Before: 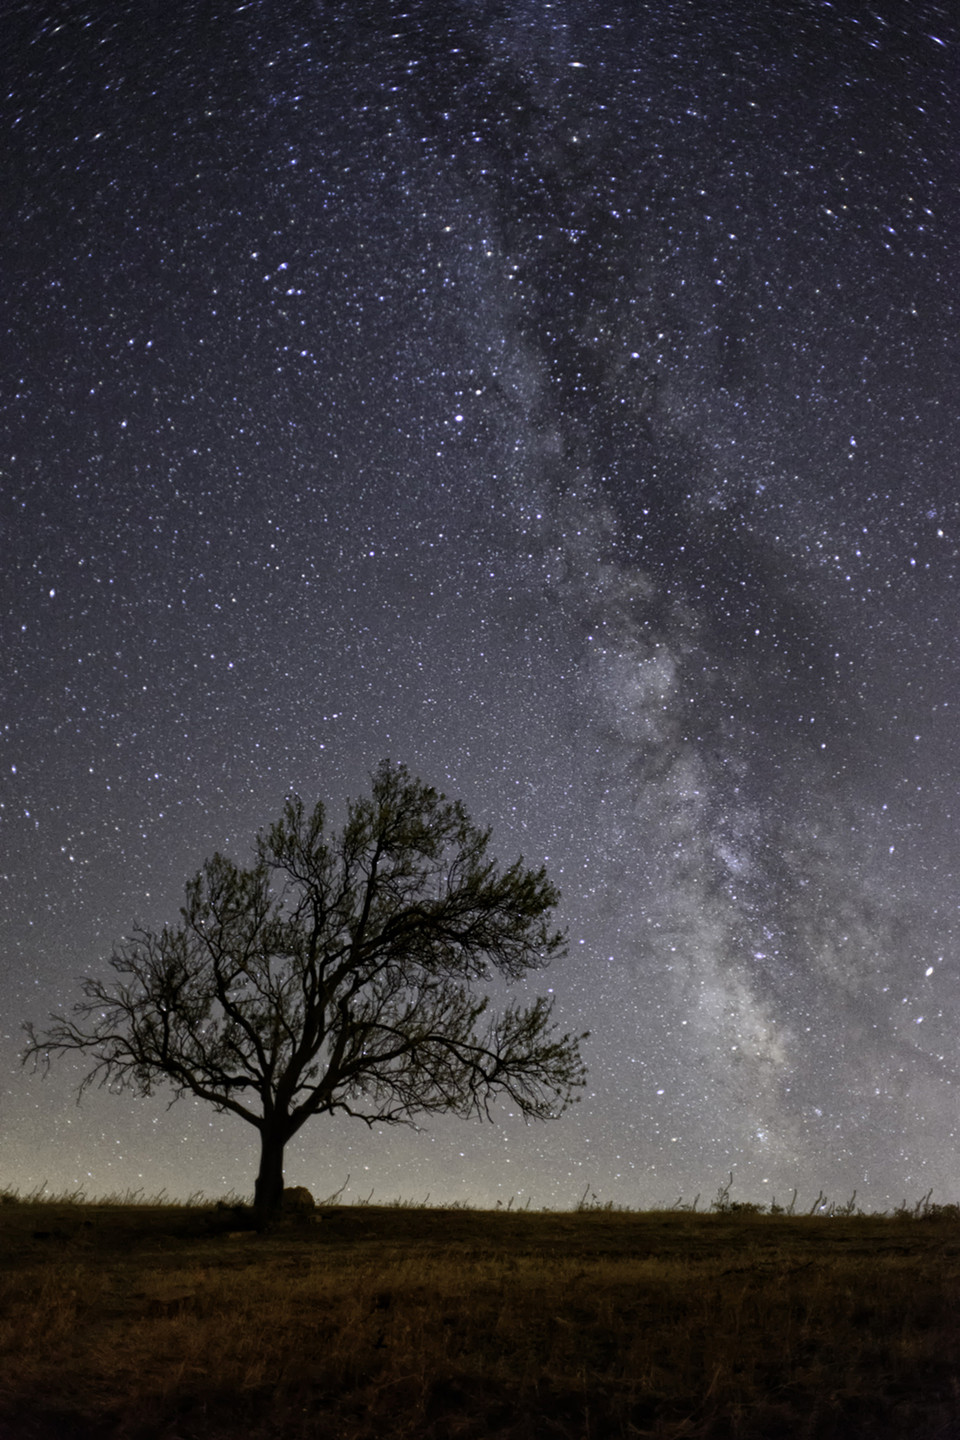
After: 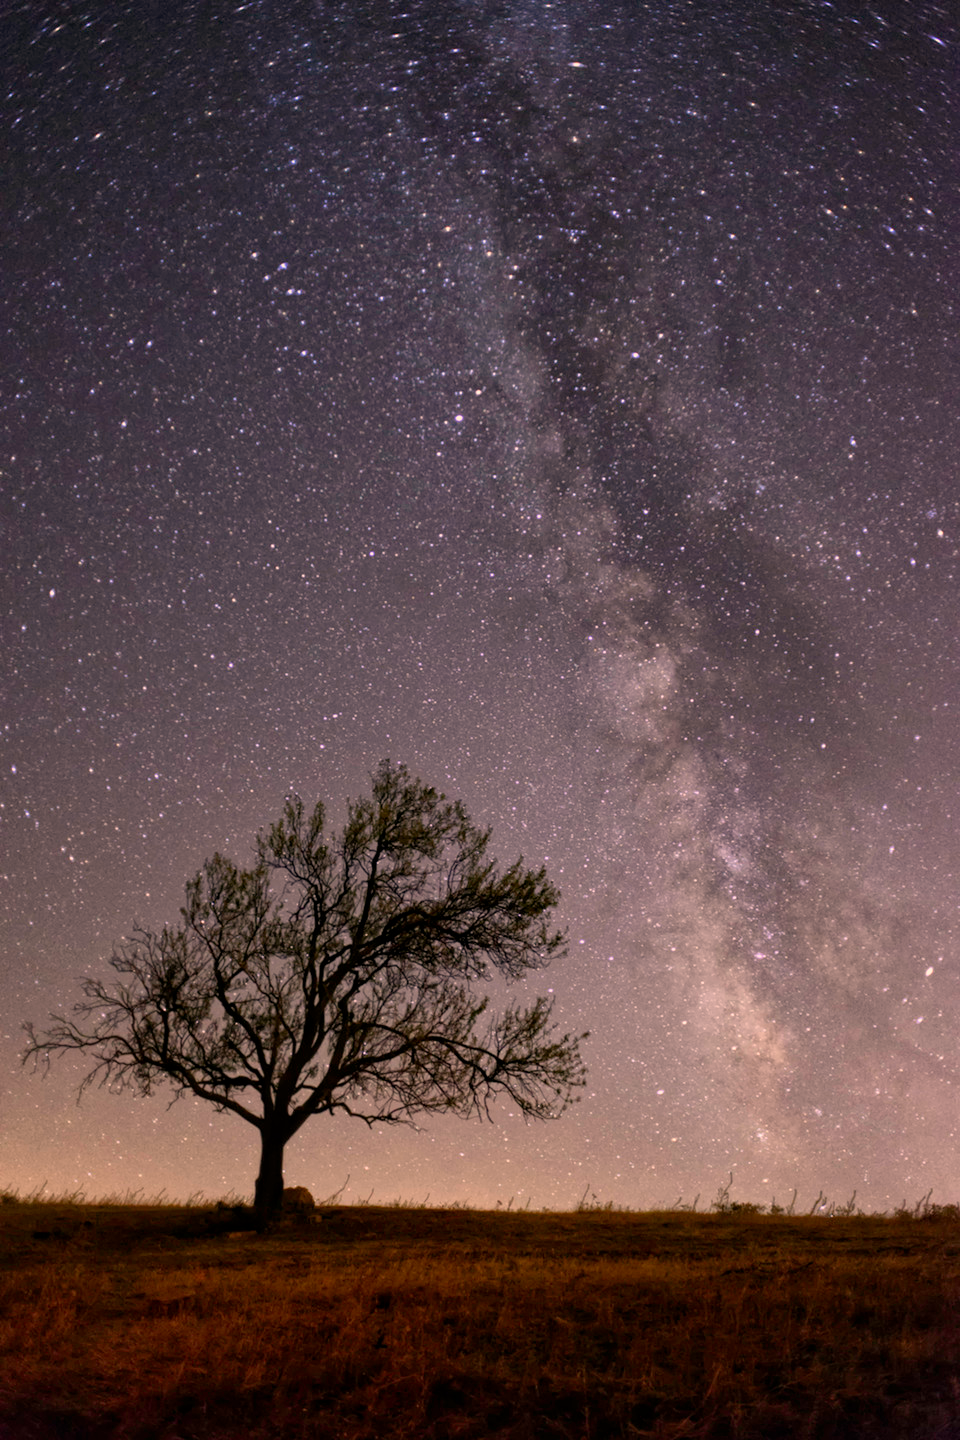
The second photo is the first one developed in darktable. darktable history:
color correction: highlights a* 20.88, highlights b* 19.55
